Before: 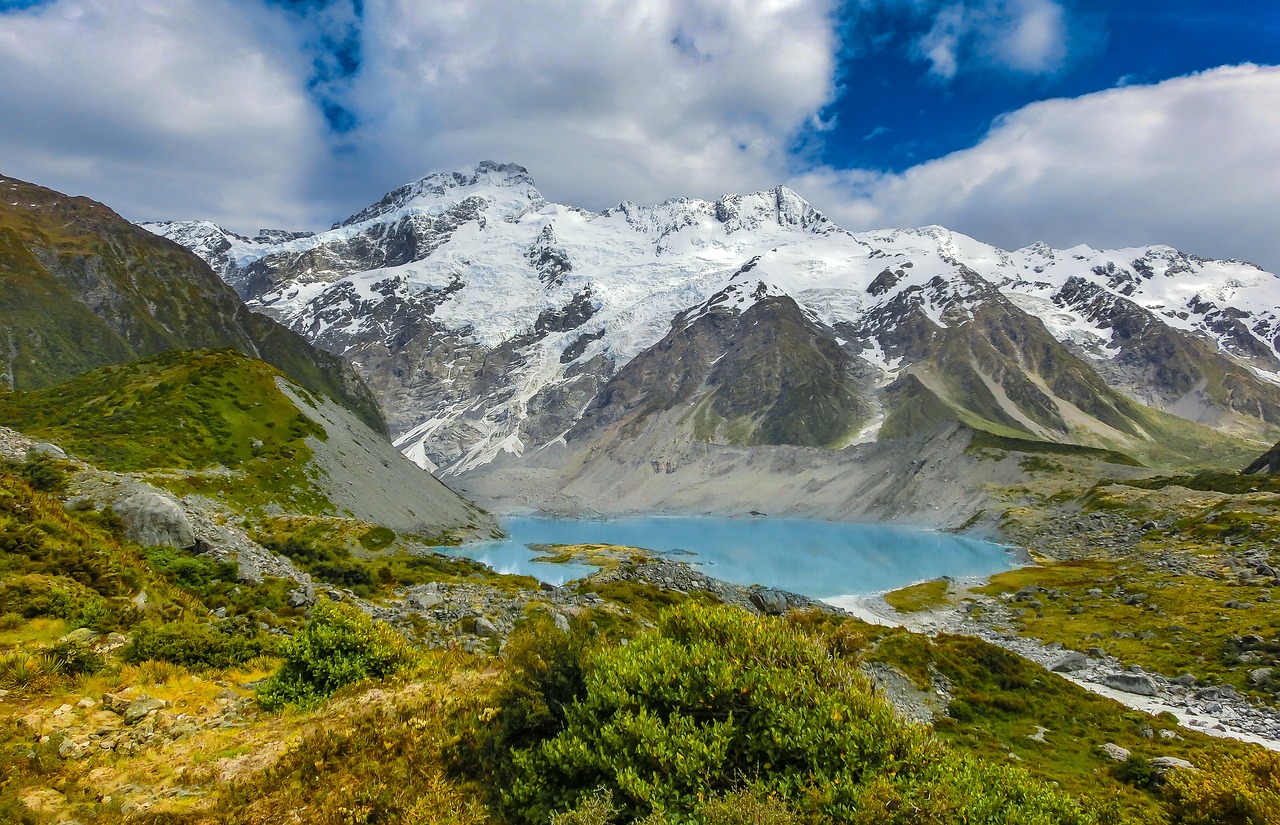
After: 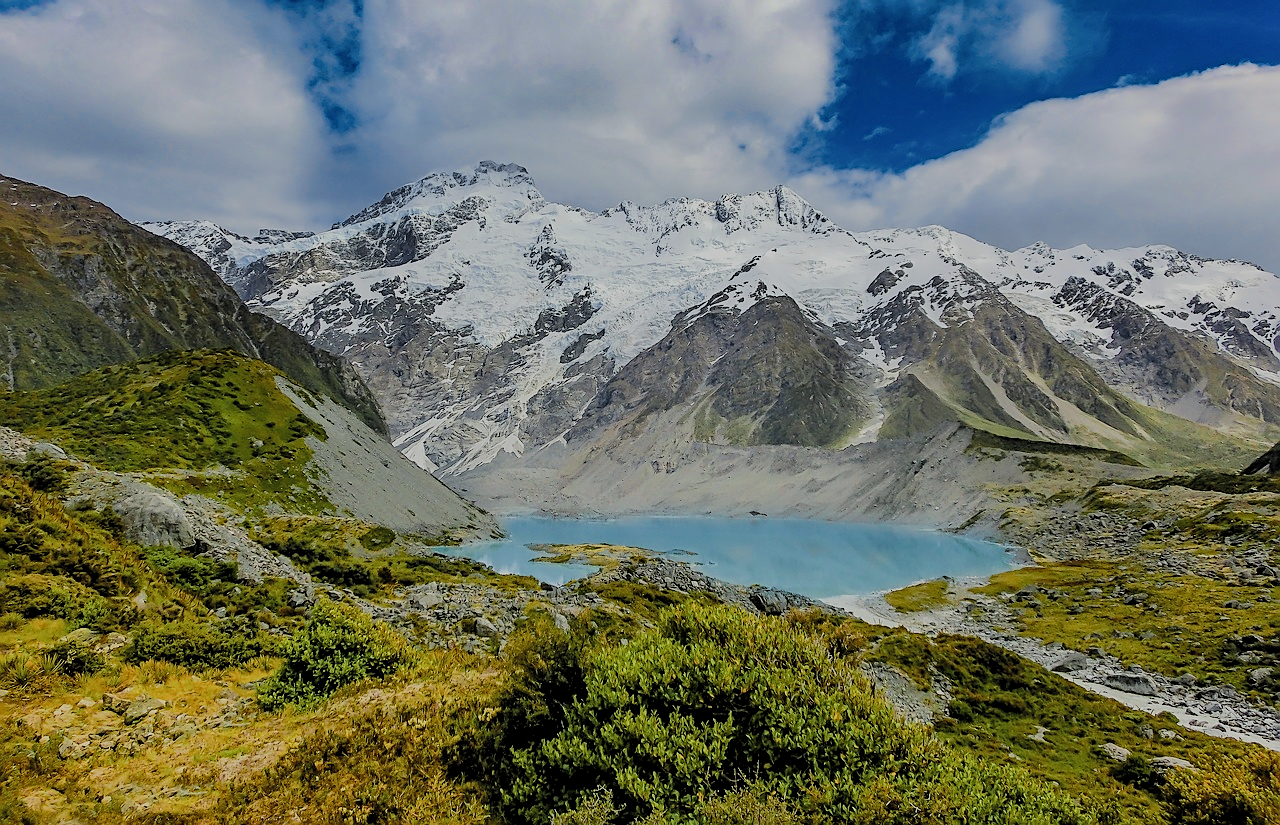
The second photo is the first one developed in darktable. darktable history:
contrast brightness saturation: saturation -0.156
filmic rgb: middle gray luminance 18.12%, black relative exposure -7.51 EV, white relative exposure 8.45 EV, target black luminance 0%, hardness 2.23, latitude 17.8%, contrast 0.891, highlights saturation mix 3.55%, shadows ↔ highlights balance 10.35%, color science v4 (2020), contrast in shadows soft, contrast in highlights soft
sharpen: on, module defaults
